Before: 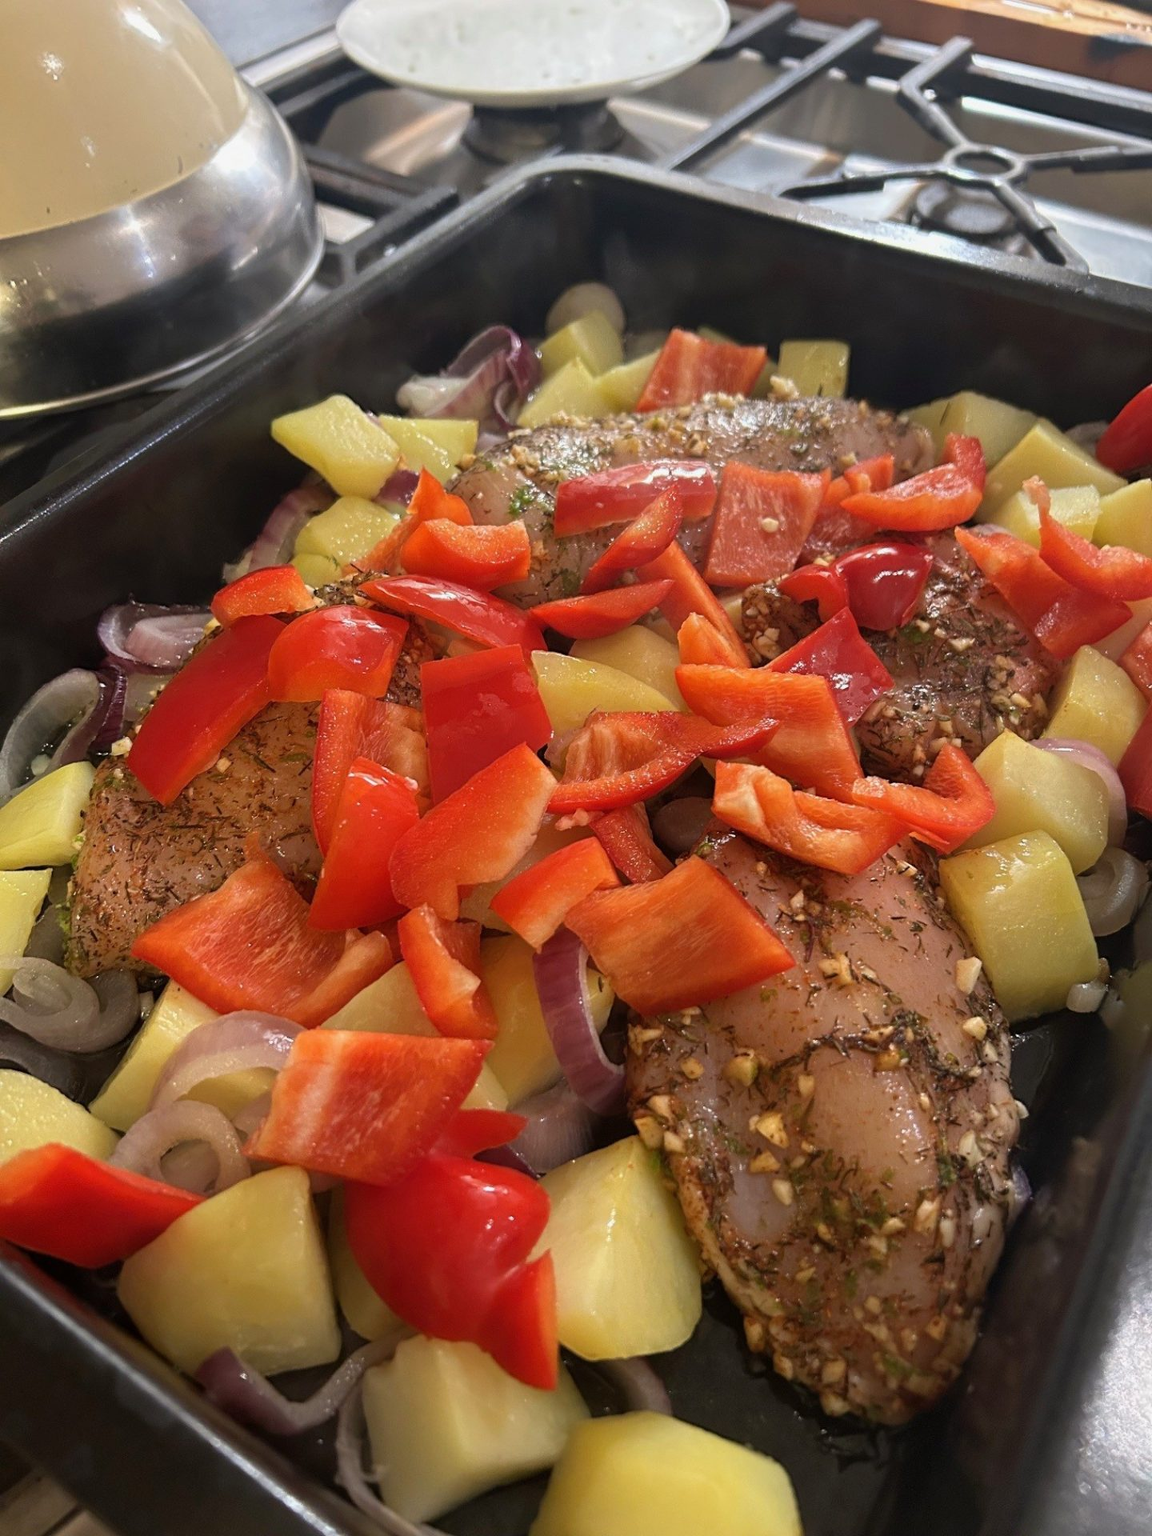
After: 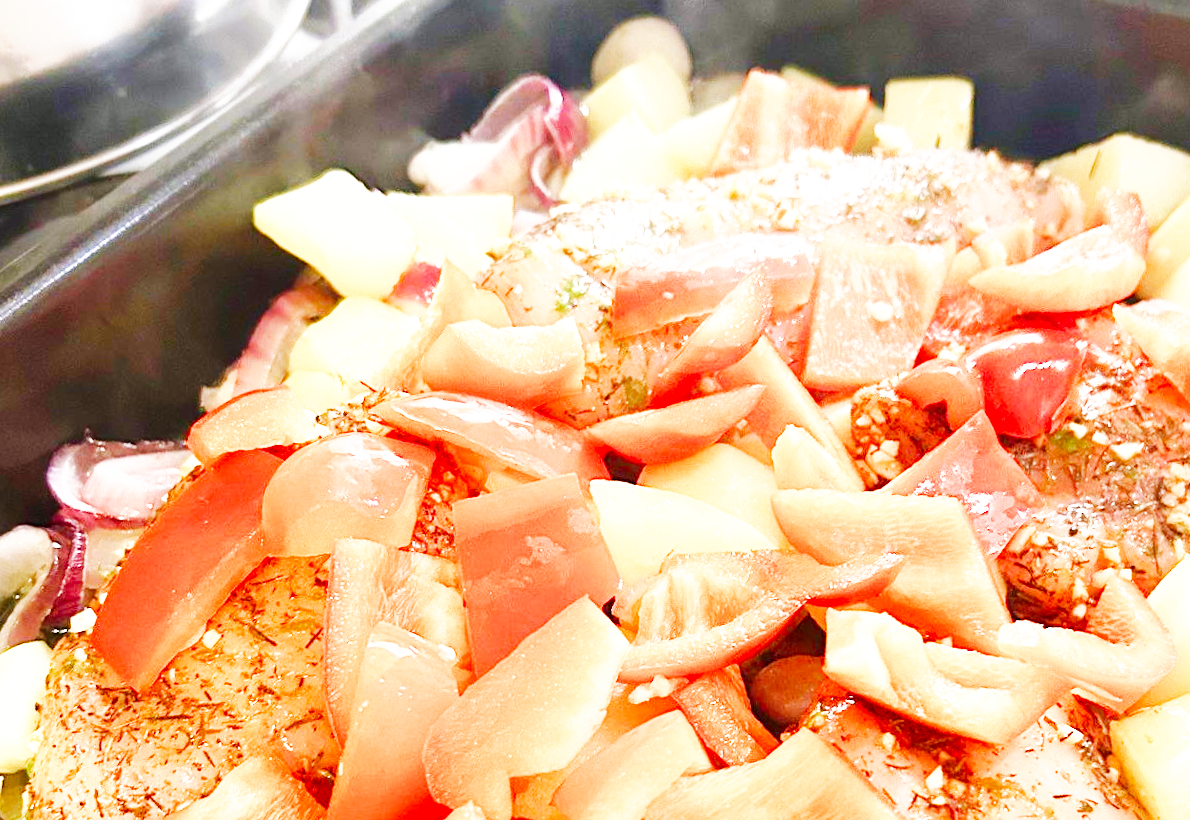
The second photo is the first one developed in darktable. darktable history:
color balance rgb: shadows lift › chroma 1%, shadows lift › hue 113°, highlights gain › chroma 0.2%, highlights gain › hue 333°, perceptual saturation grading › global saturation 20%, perceptual saturation grading › highlights -50%, perceptual saturation grading › shadows 25%, contrast -10%
rotate and perspective: rotation -2.29°, automatic cropping off
crop: left 7.036%, top 18.398%, right 14.379%, bottom 40.043%
base curve: curves: ch0 [(0, 0) (0.007, 0.004) (0.027, 0.03) (0.046, 0.07) (0.207, 0.54) (0.442, 0.872) (0.673, 0.972) (1, 1)], preserve colors none
exposure: black level correction 0, exposure 1.55 EV, compensate exposure bias true, compensate highlight preservation false
tone equalizer: -8 EV -1.84 EV, -7 EV -1.16 EV, -6 EV -1.62 EV, smoothing diameter 25%, edges refinement/feathering 10, preserve details guided filter
